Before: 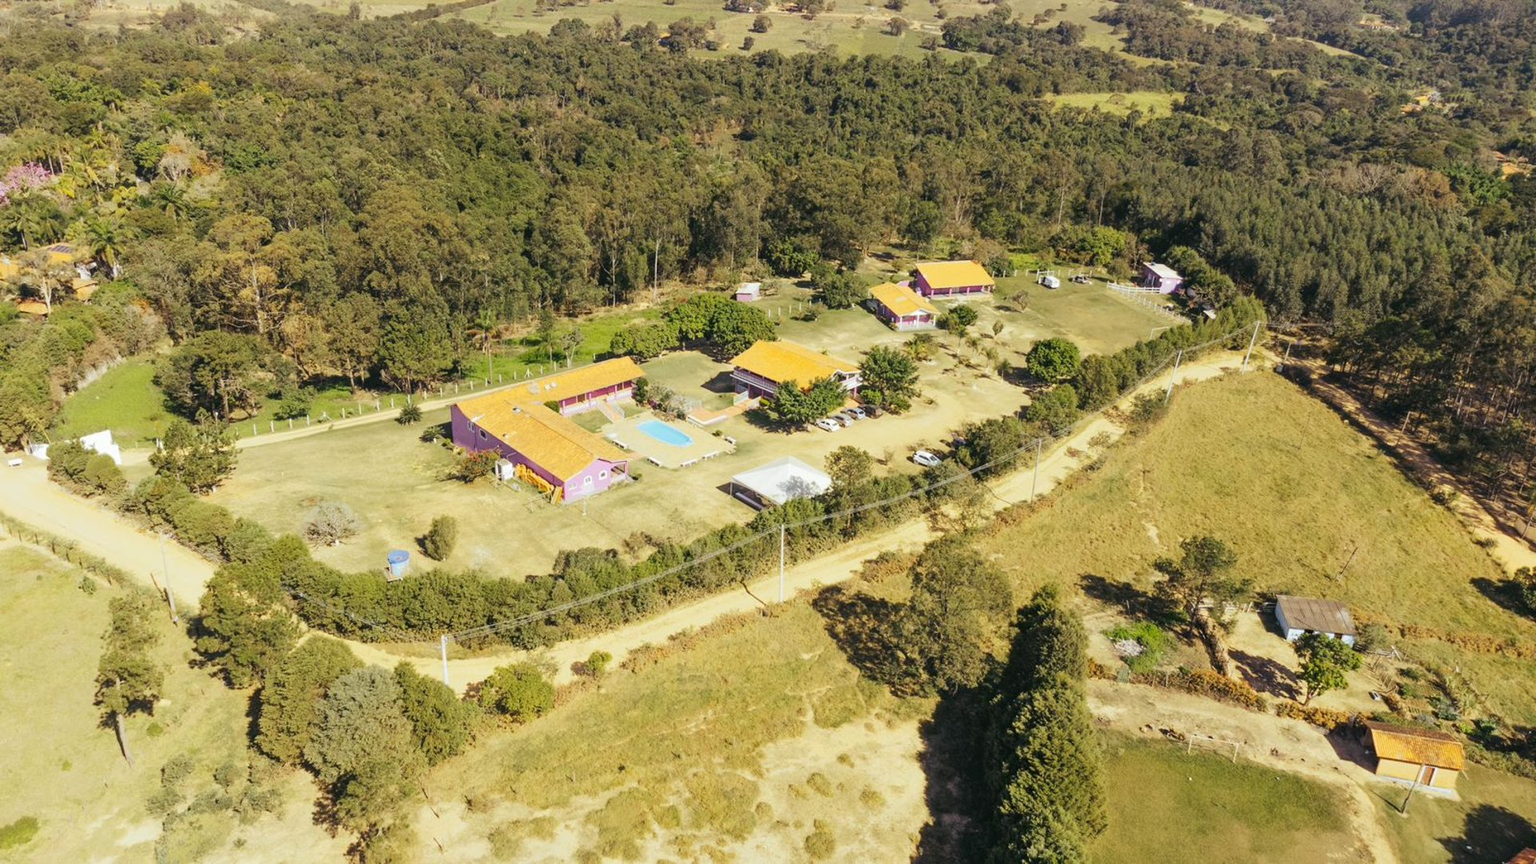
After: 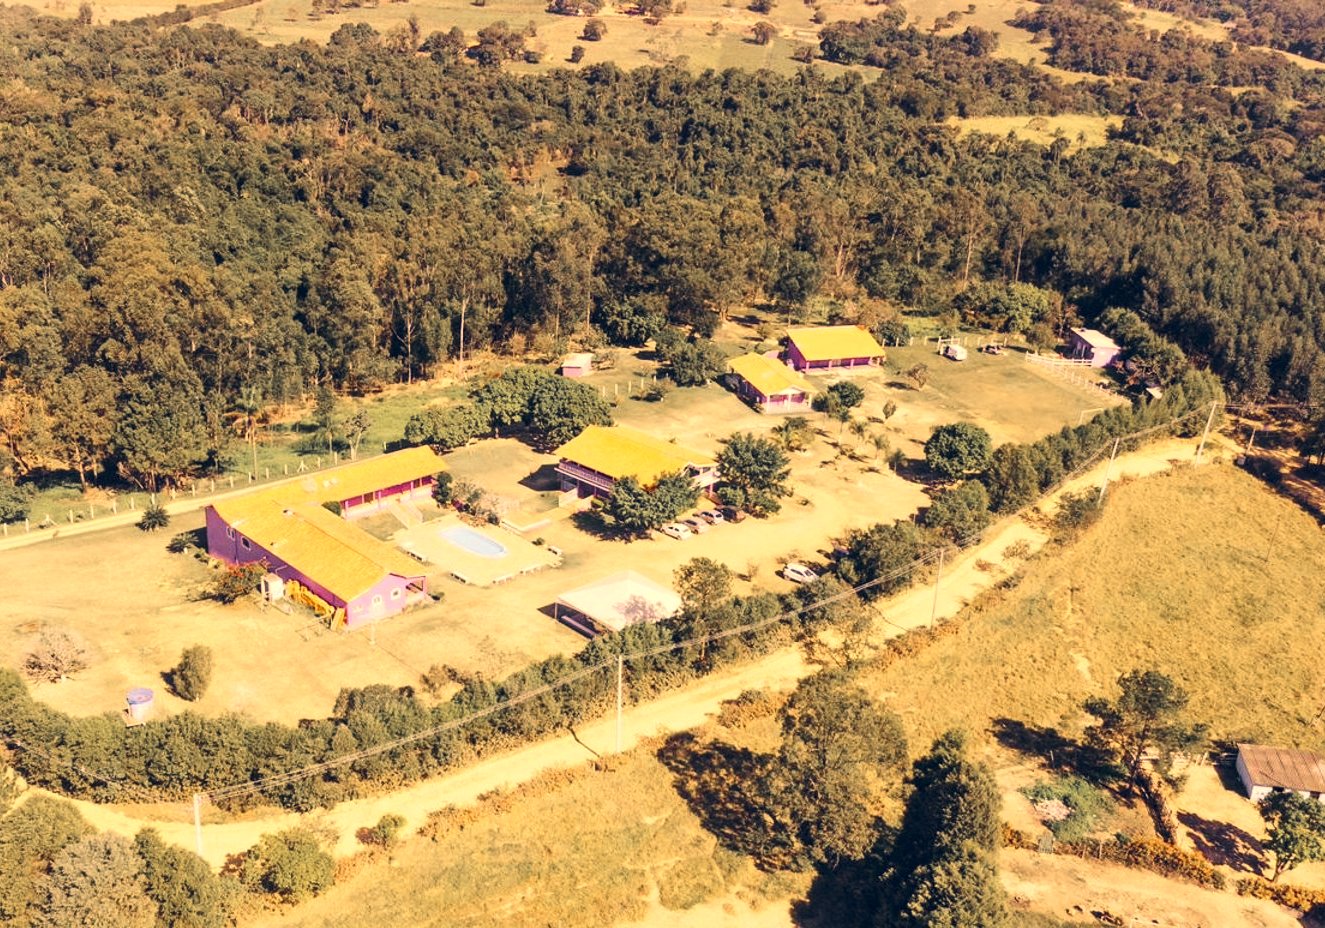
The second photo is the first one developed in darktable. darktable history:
color correction: highlights a* 19.72, highlights b* 28.27, shadows a* 3.31, shadows b* -18, saturation 0.764
contrast brightness saturation: contrast 0.155, brightness -0.011, saturation 0.099
crop: left 18.68%, right 12.258%, bottom 14.068%
color balance rgb: shadows lift › chroma 2.004%, shadows lift › hue 135.01°, highlights gain › chroma 0.237%, highlights gain › hue 329.72°, global offset › chroma 0.095%, global offset › hue 252.24°, perceptual saturation grading › global saturation 0.376%
color zones: curves: ch1 [(0, 0.679) (0.143, 0.647) (0.286, 0.261) (0.378, -0.011) (0.571, 0.396) (0.714, 0.399) (0.857, 0.406) (1, 0.679)]
local contrast: mode bilateral grid, contrast 21, coarseness 51, detail 120%, midtone range 0.2
exposure: exposure 0.257 EV, compensate exposure bias true, compensate highlight preservation false
